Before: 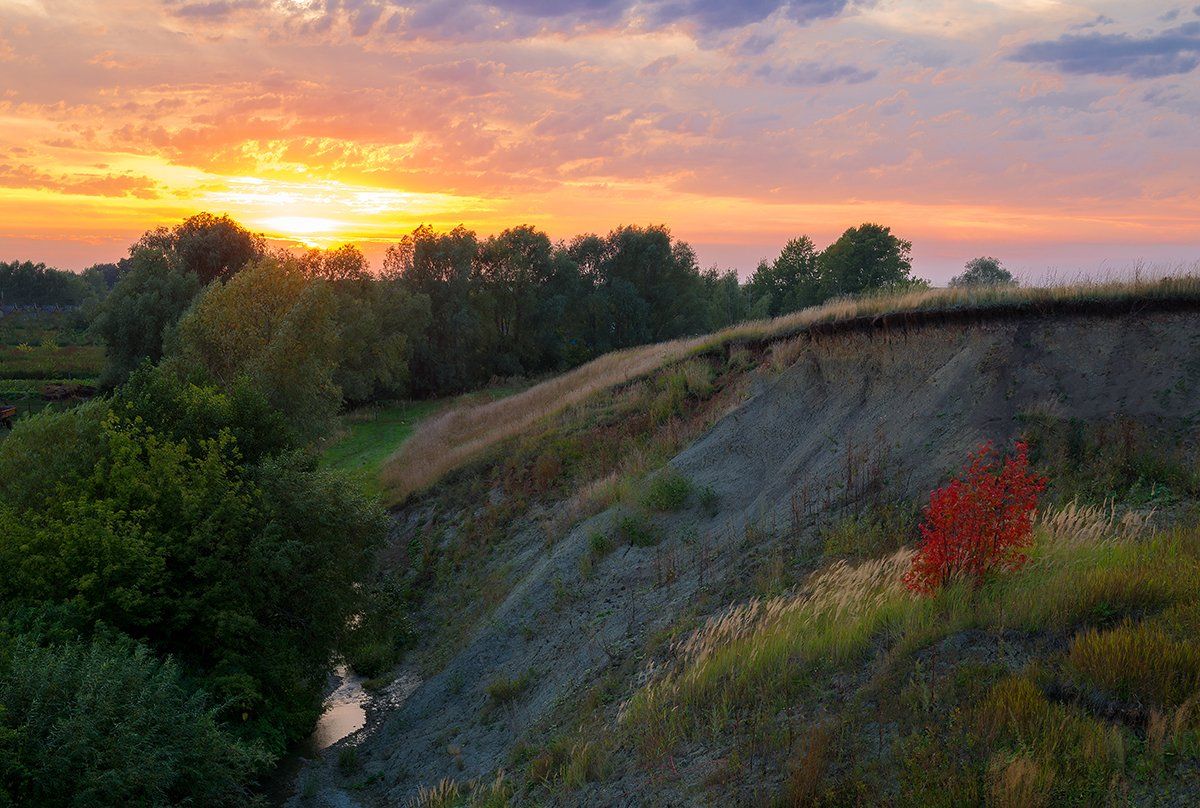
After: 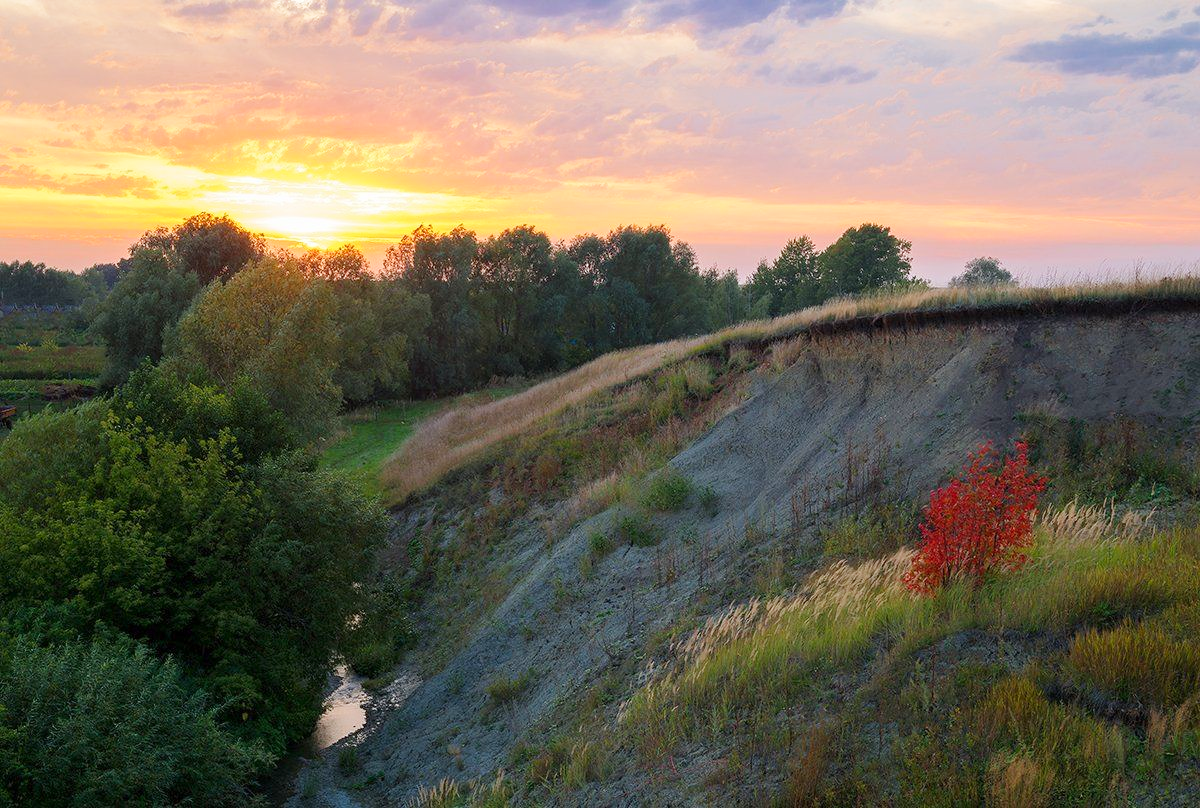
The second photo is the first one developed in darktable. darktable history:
base curve: curves: ch0 [(0, 0) (0.204, 0.334) (0.55, 0.733) (1, 1)], preserve colors none
